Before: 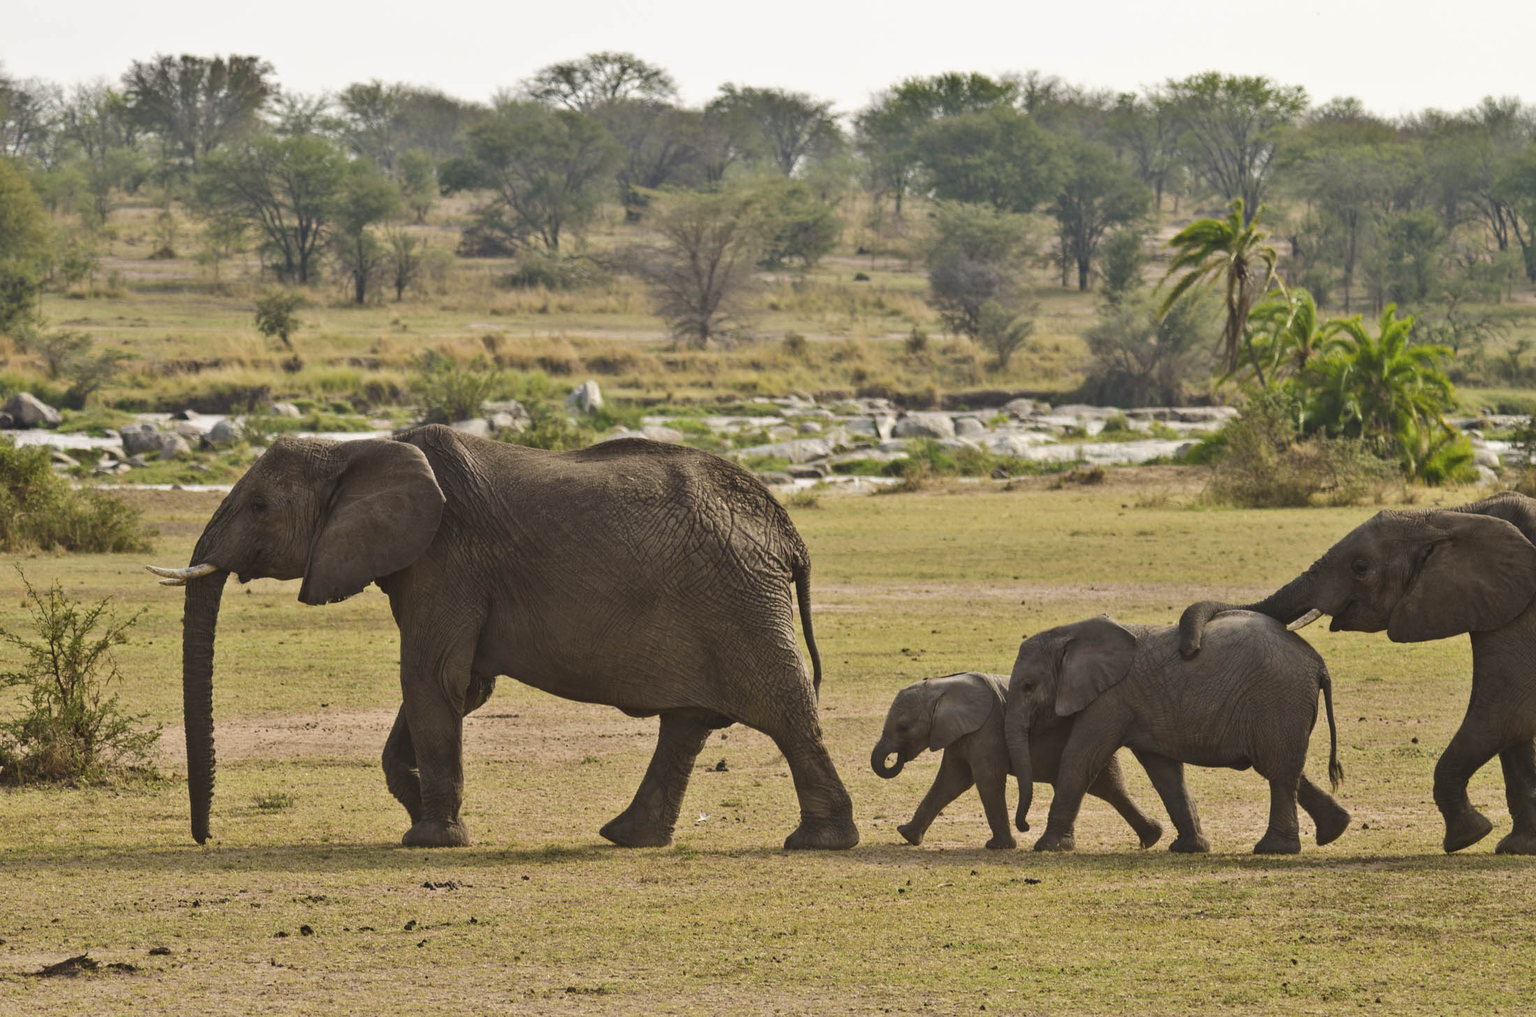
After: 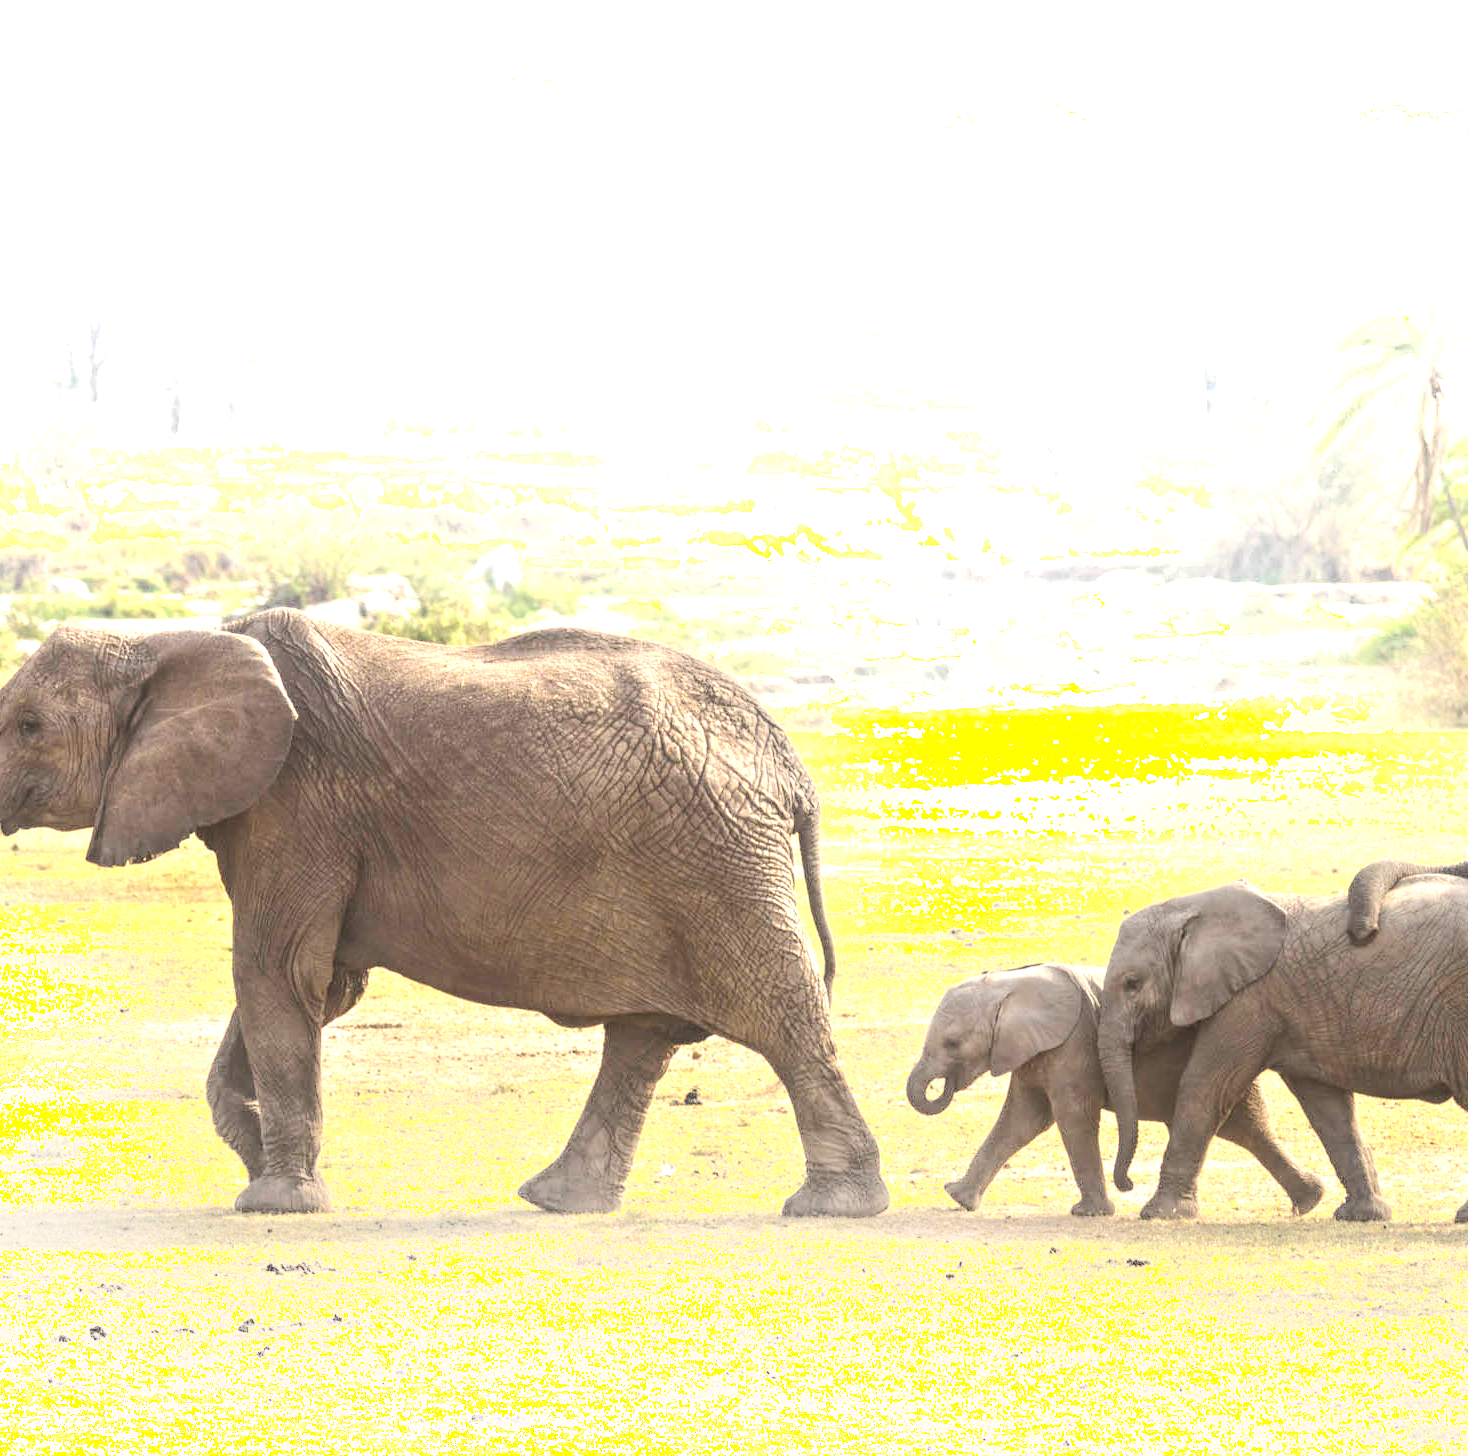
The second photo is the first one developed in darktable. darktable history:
local contrast: on, module defaults
crop and rotate: left 15.513%, right 17.741%
shadows and highlights: highlights 69.23, highlights color adjustment 0.385%, soften with gaussian
exposure: black level correction 0, exposure 1.466 EV, compensate highlight preservation false
